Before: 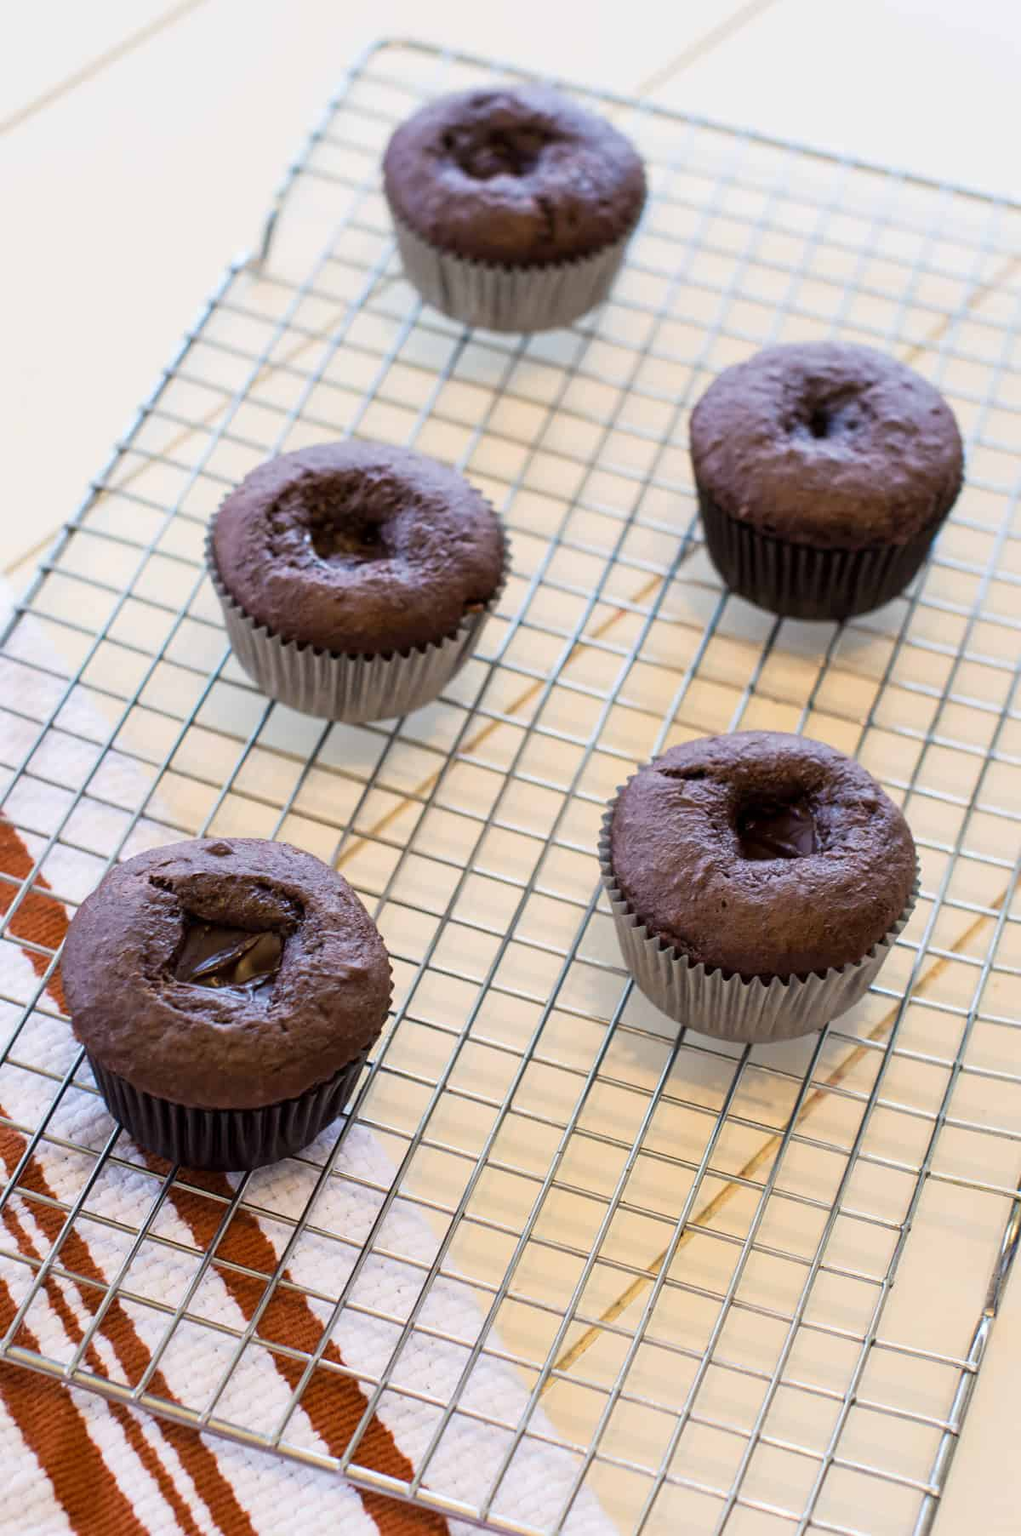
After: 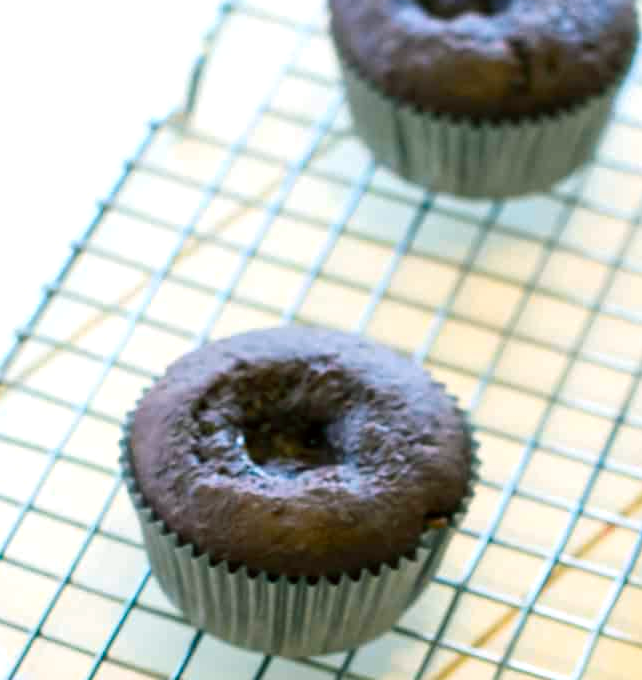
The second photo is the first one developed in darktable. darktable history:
color balance rgb: shadows lift › luminance -10.03%, power › chroma 2.156%, power › hue 166.41°, perceptual saturation grading › global saturation 30.933%, perceptual brilliance grading › highlights 9.462%, perceptual brilliance grading › mid-tones 4.885%, global vibrance 9.854%
crop: left 10.142%, top 10.65%, right 36.289%, bottom 51.626%
